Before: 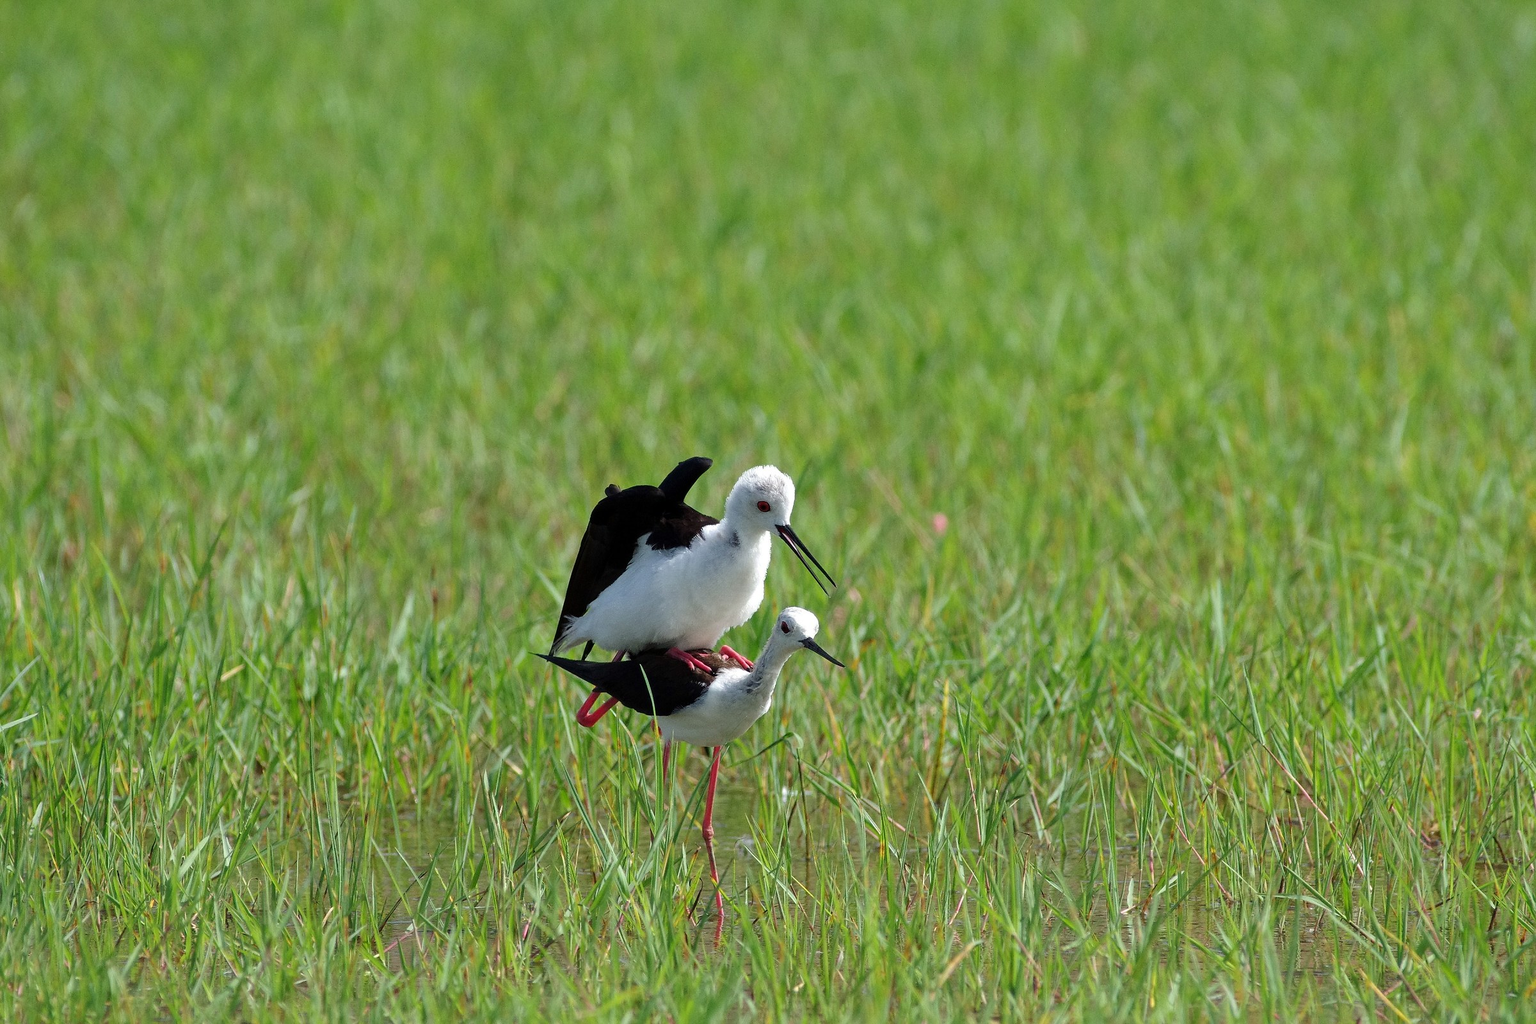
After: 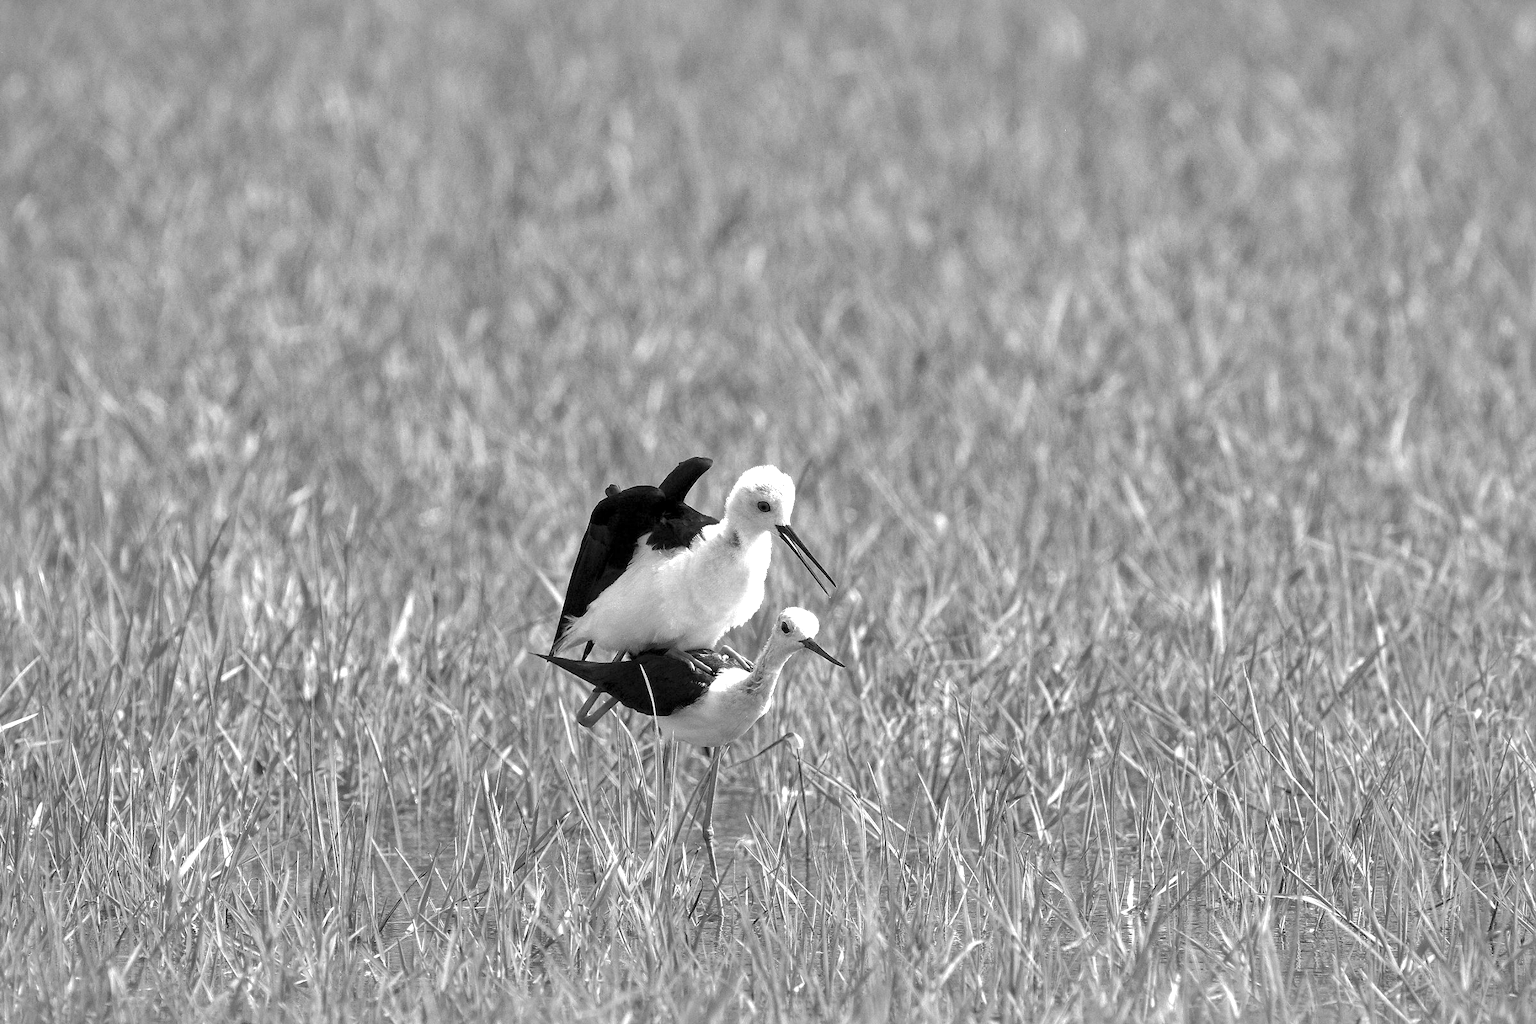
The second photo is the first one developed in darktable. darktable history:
local contrast: highlights 100%, shadows 101%, detail 120%, midtone range 0.2
shadows and highlights: on, module defaults
color calibration: output gray [0.246, 0.254, 0.501, 0], illuminant as shot in camera, x 0.358, y 0.373, temperature 4628.91 K
exposure: black level correction 0, exposure 1.199 EV, compensate highlight preservation false
